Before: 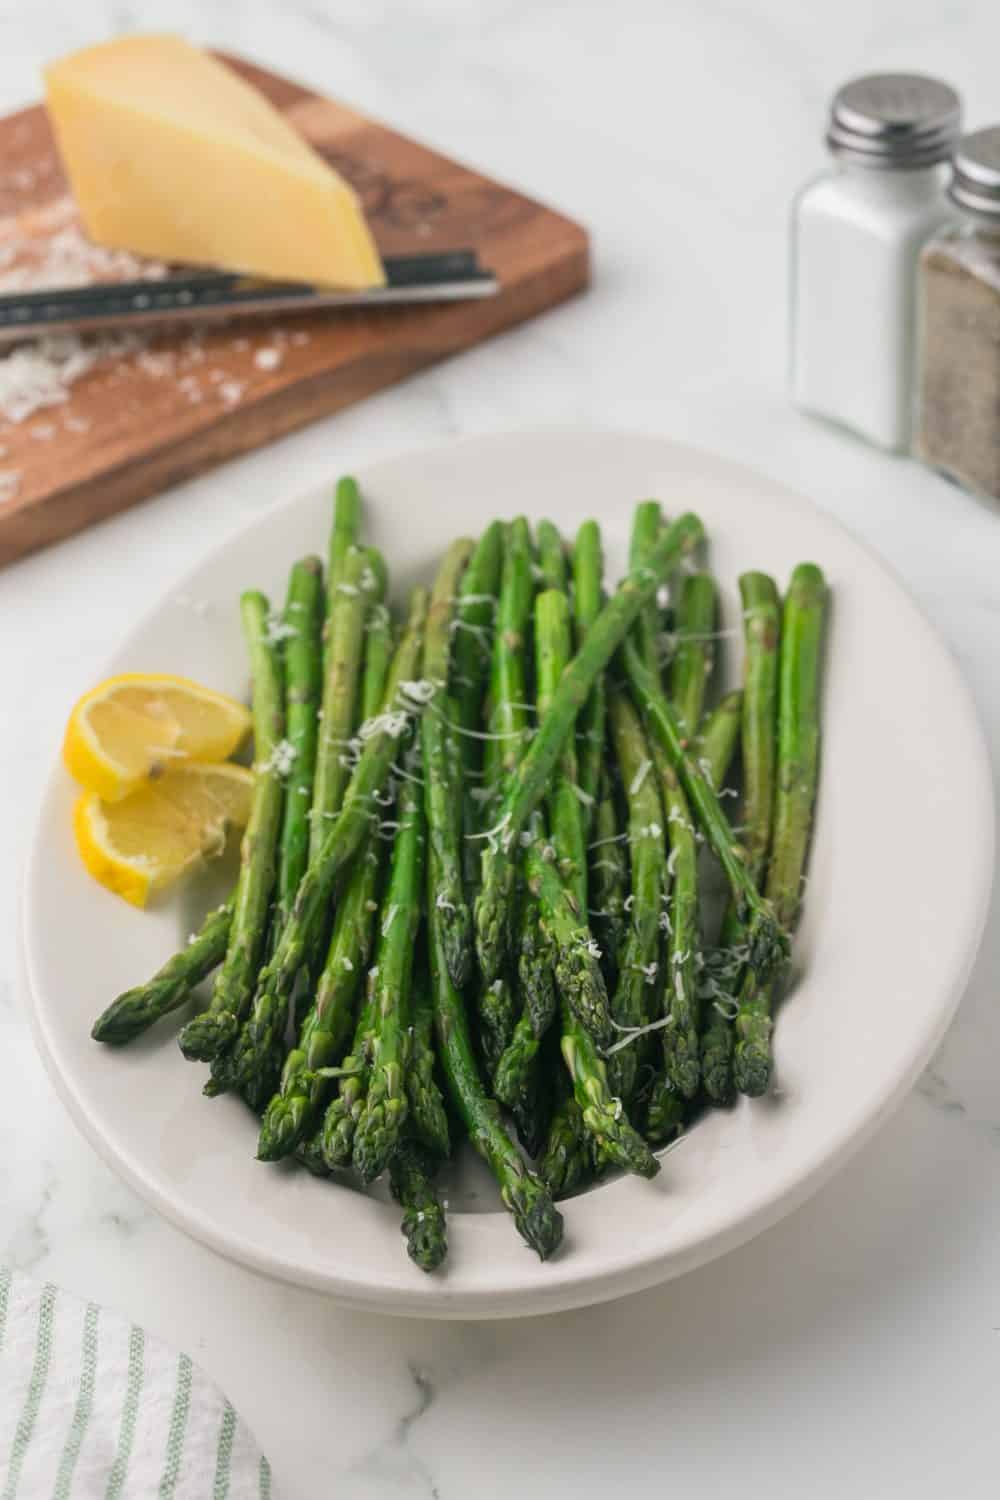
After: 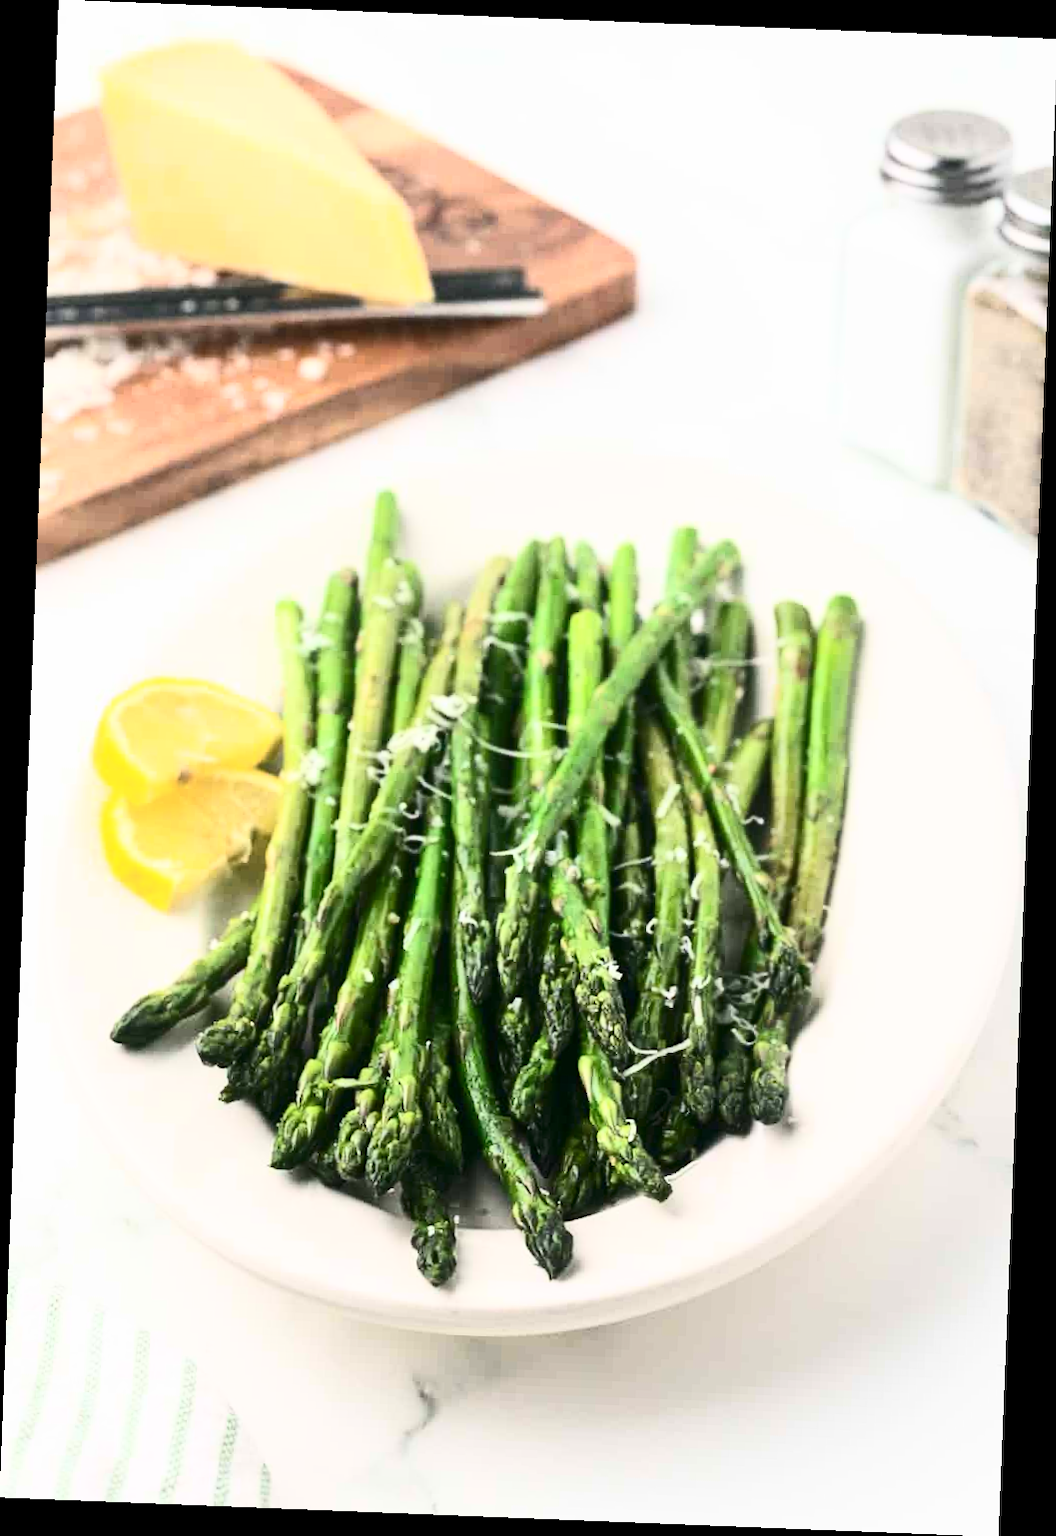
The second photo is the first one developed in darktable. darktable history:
base curve: curves: ch0 [(0, 0) (0.557, 0.834) (1, 1)]
contrast brightness saturation: contrast 0.39, brightness 0.1
rotate and perspective: rotation 2.27°, automatic cropping off
